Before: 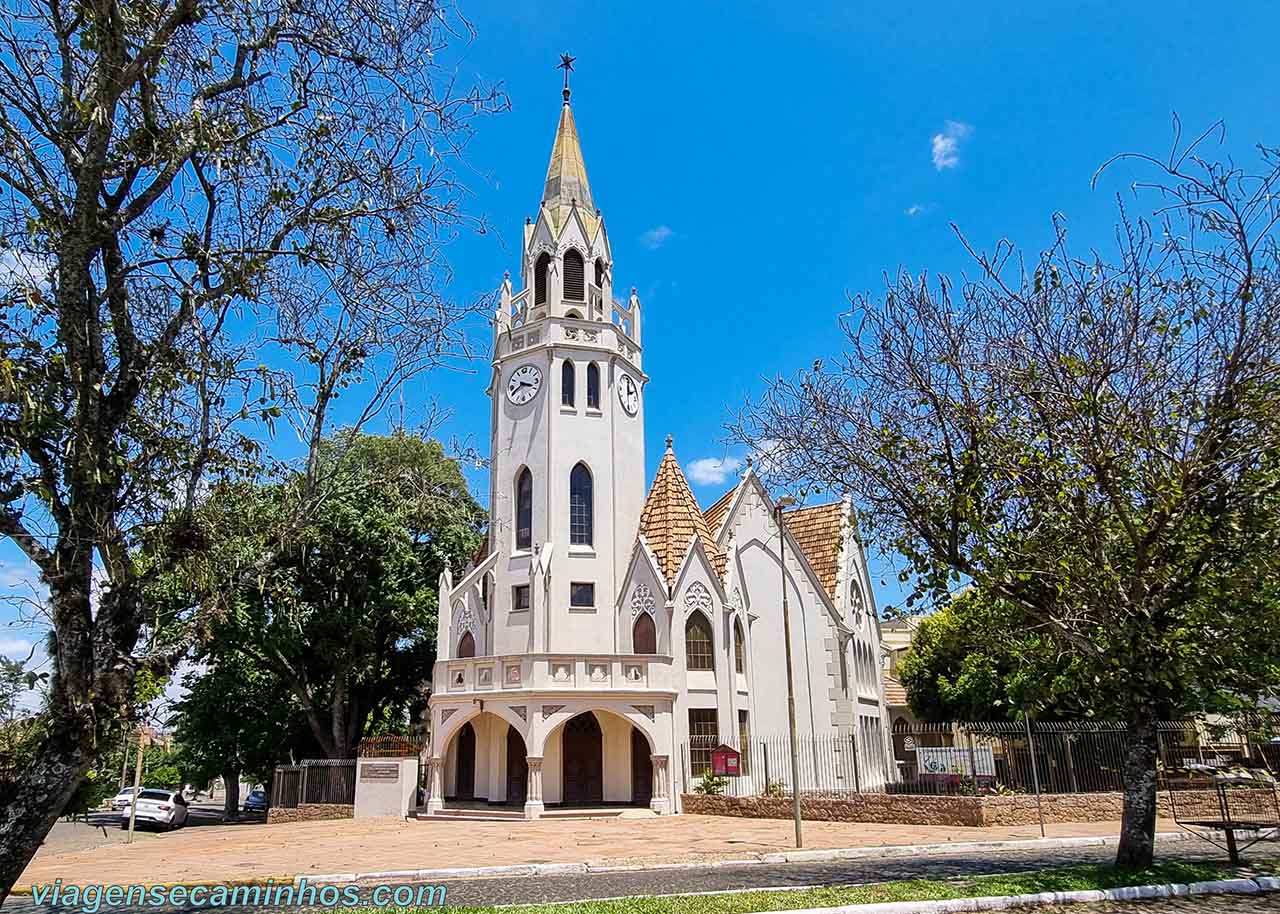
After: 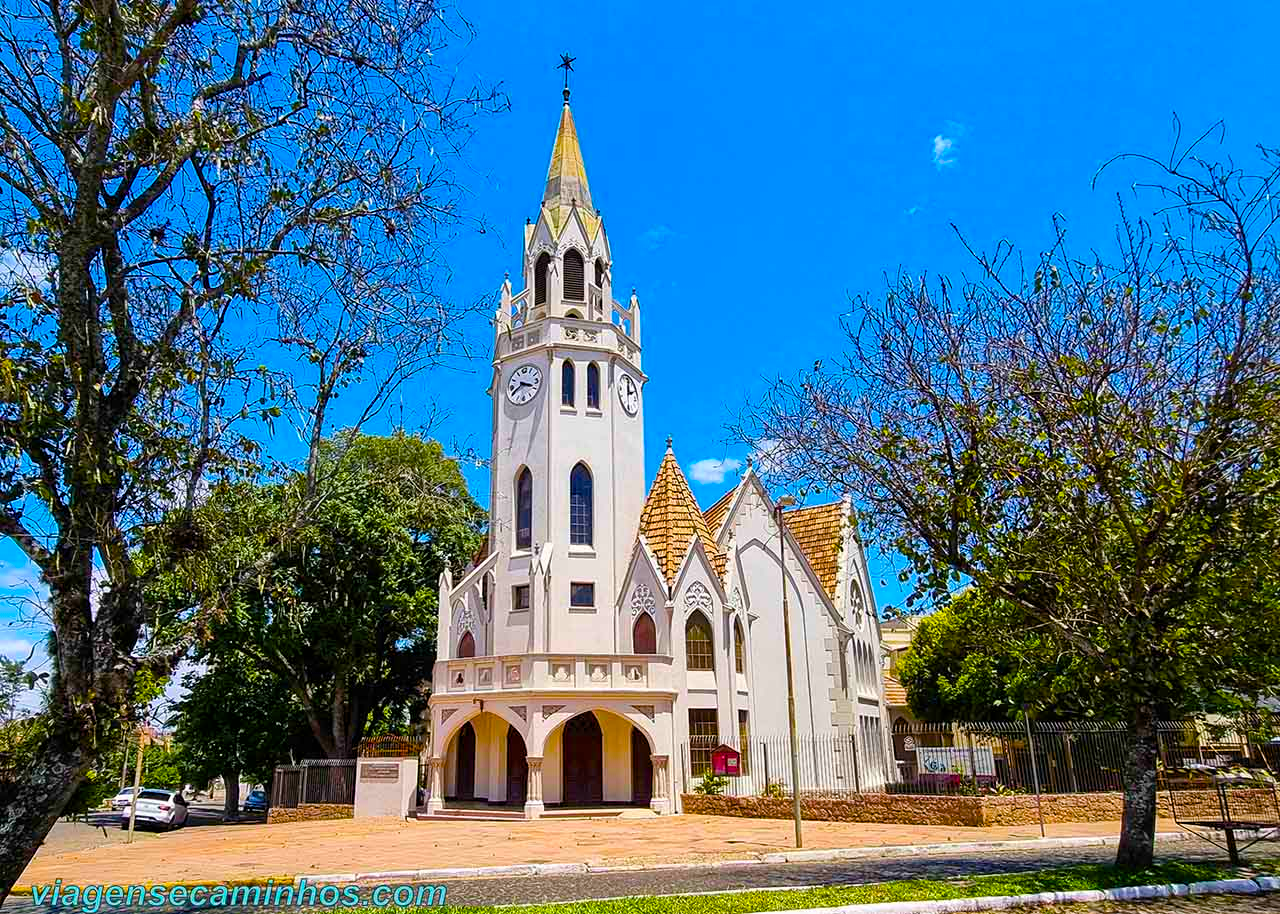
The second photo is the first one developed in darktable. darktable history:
color balance rgb: perceptual saturation grading › global saturation 37.177%, perceptual saturation grading › shadows 34.789%, global vibrance 39.921%
